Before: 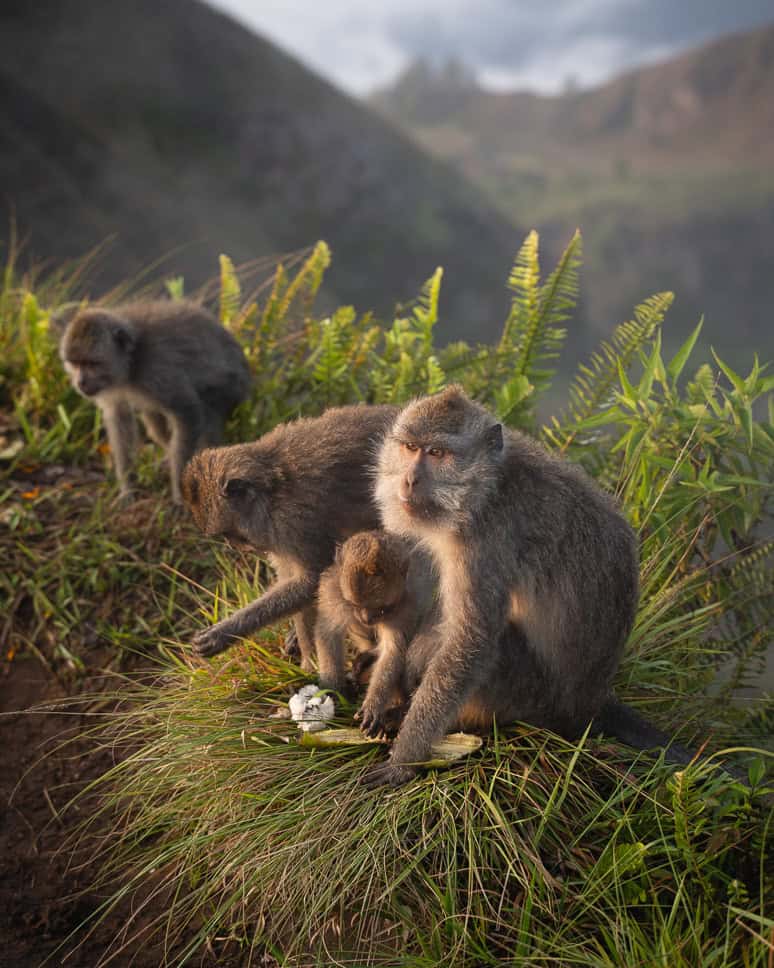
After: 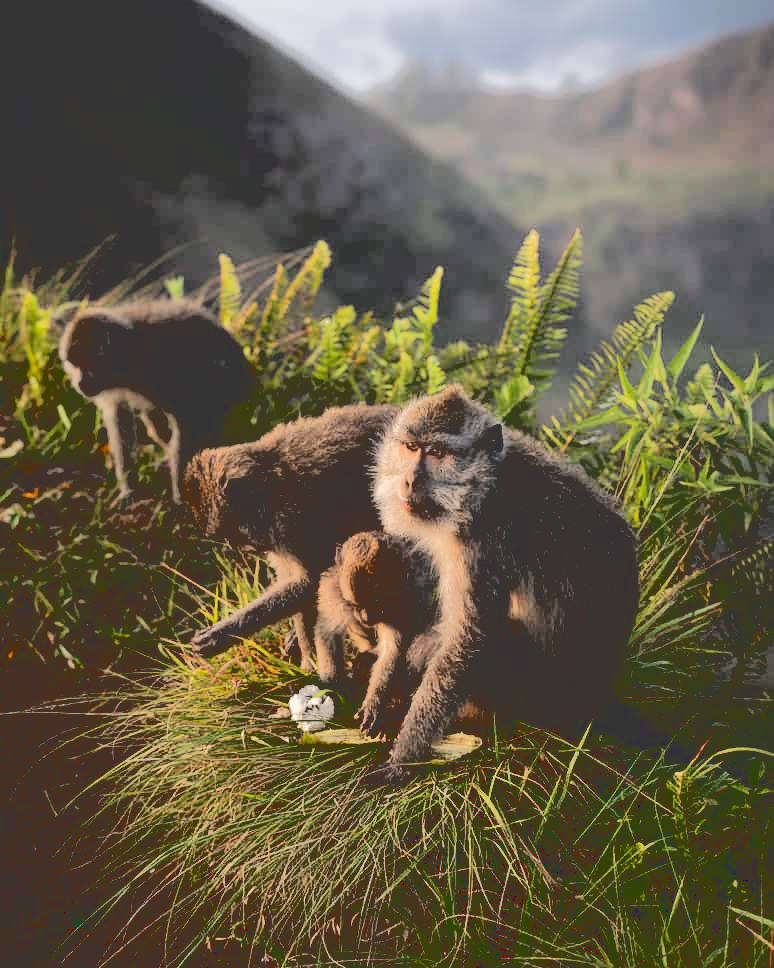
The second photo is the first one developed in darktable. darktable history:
tone equalizer: on, module defaults
base curve: curves: ch0 [(0.065, 0.026) (0.236, 0.358) (0.53, 0.546) (0.777, 0.841) (0.924, 0.992)], preserve colors average RGB
levels: levels [0, 0.478, 1]
